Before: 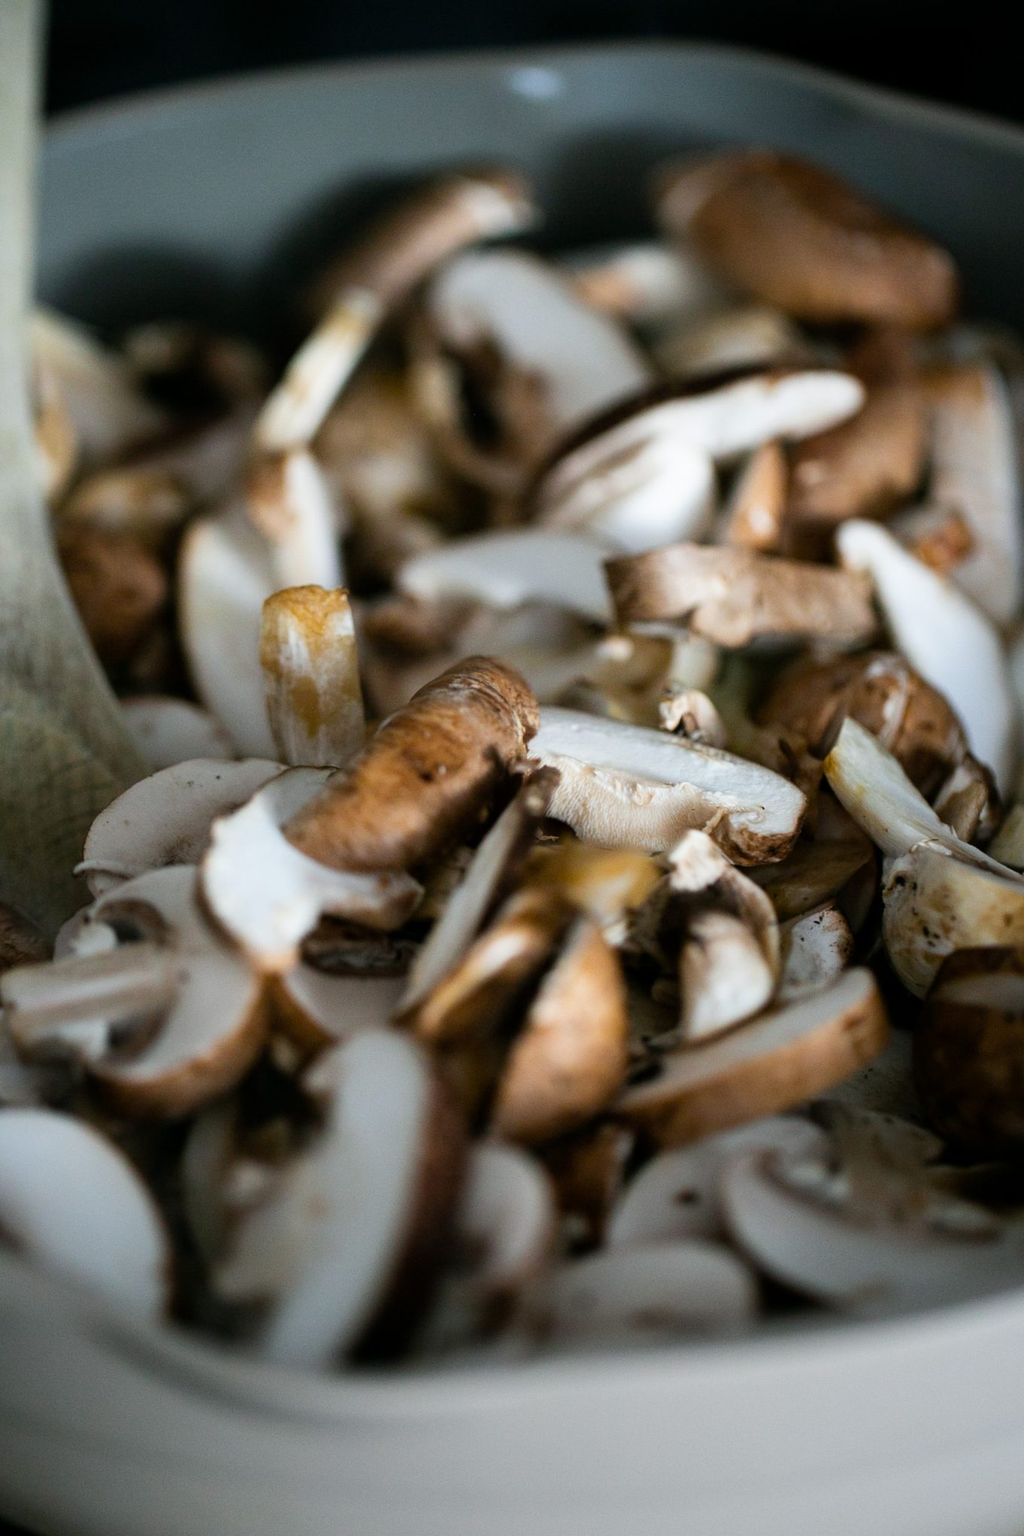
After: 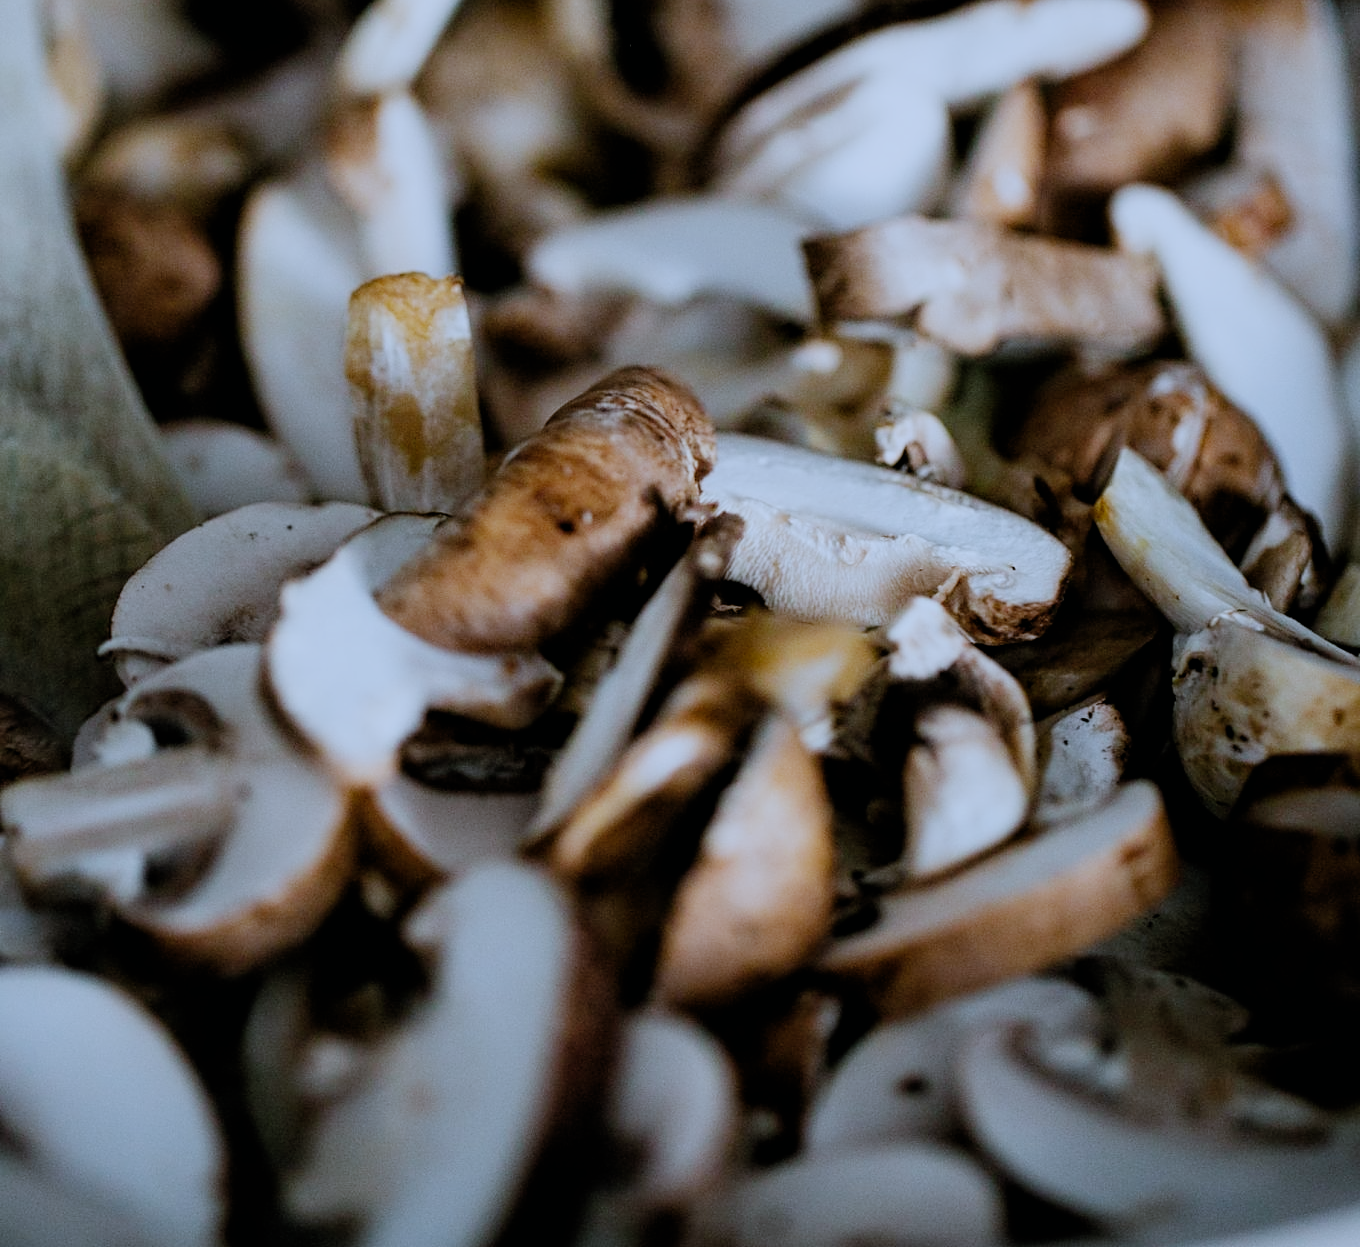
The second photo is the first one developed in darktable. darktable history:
contrast equalizer: y [[0.509, 0.514, 0.523, 0.542, 0.578, 0.603], [0.5 ×6], [0.509, 0.514, 0.523, 0.542, 0.578, 0.603], [0.001, 0.002, 0.003, 0.005, 0.01, 0.013], [0.001, 0.002, 0.003, 0.005, 0.01, 0.013]]
color correction: highlights a* -2.11, highlights b* -18.57
crop and rotate: top 24.783%, bottom 14.053%
filmic rgb: black relative exposure -7.3 EV, white relative exposure 5.09 EV, hardness 3.21, preserve chrominance no, color science v5 (2021)
